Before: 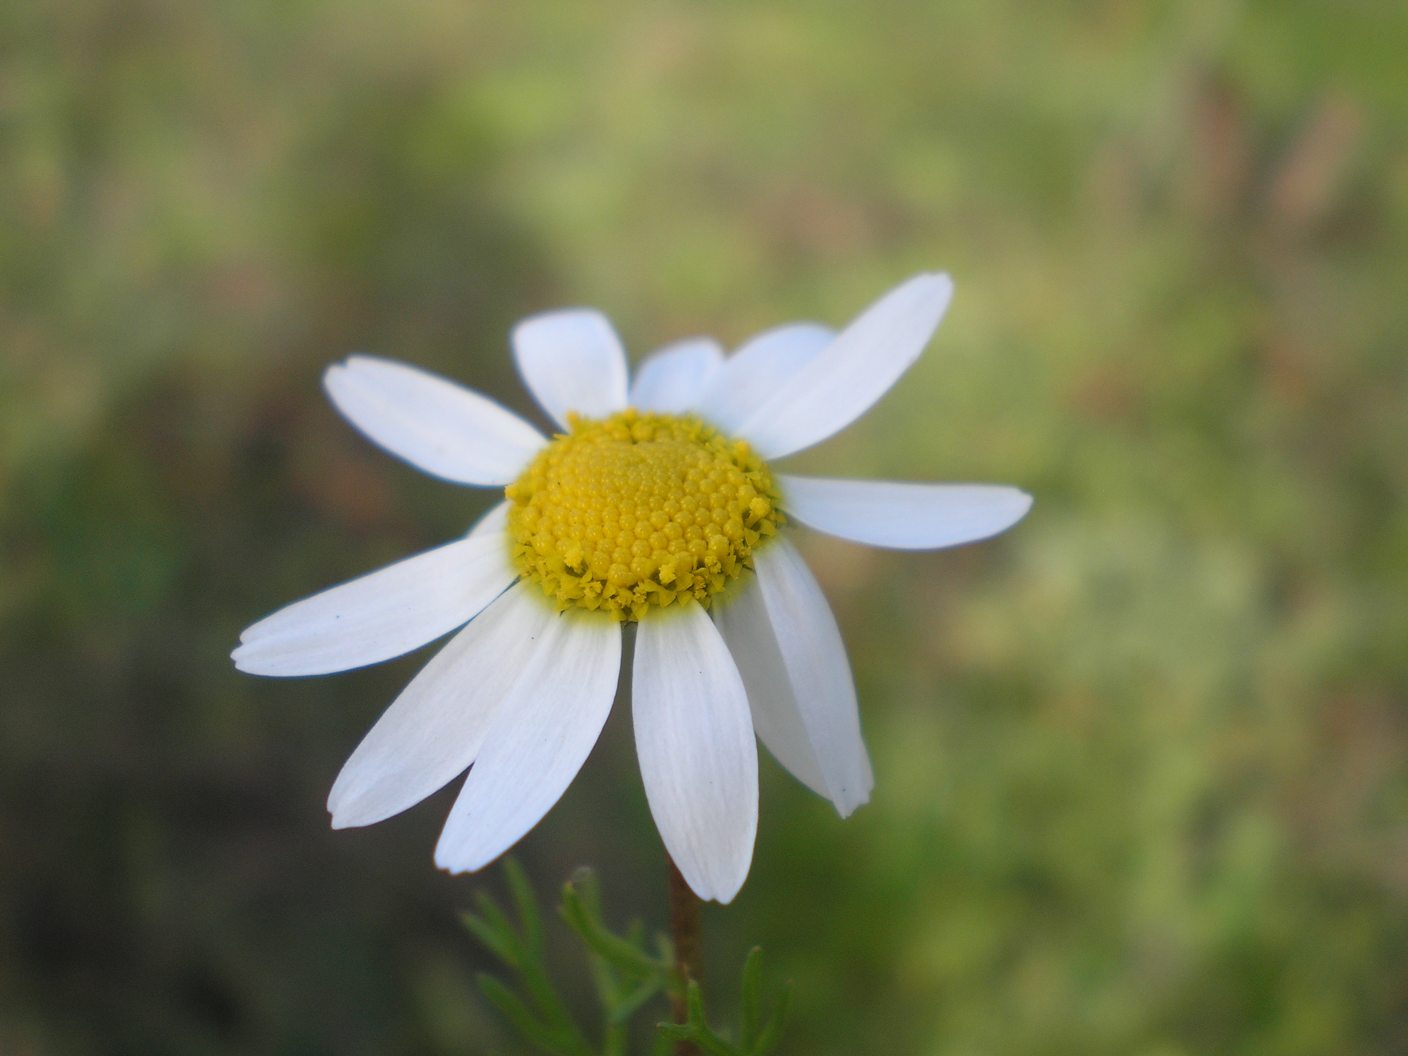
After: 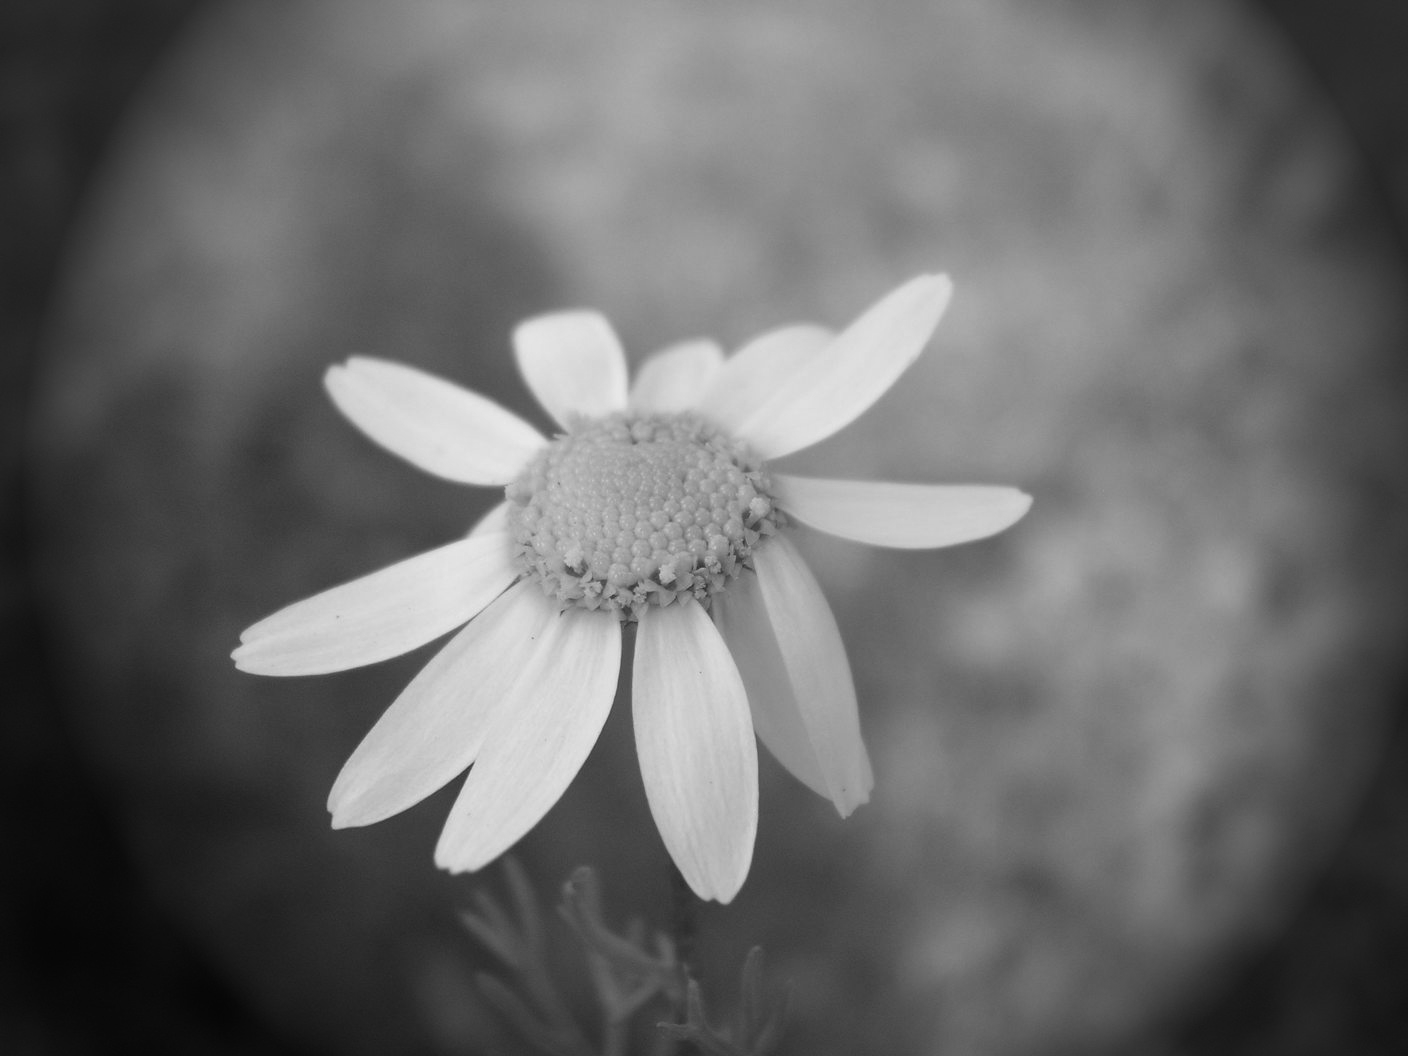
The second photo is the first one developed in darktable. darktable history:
monochrome: a 32, b 64, size 2.3
rgb curve: curves: ch0 [(0.123, 0.061) (0.995, 0.887)]; ch1 [(0.06, 0.116) (1, 0.906)]; ch2 [(0, 0) (0.824, 0.69) (1, 1)], mode RGB, independent channels, compensate middle gray true
vignetting: fall-off start 76.42%, fall-off radius 27.36%, brightness -0.872, center (0.037, -0.09), width/height ratio 0.971
exposure: black level correction 0.001, exposure 0.5 EV, compensate exposure bias true, compensate highlight preservation false
